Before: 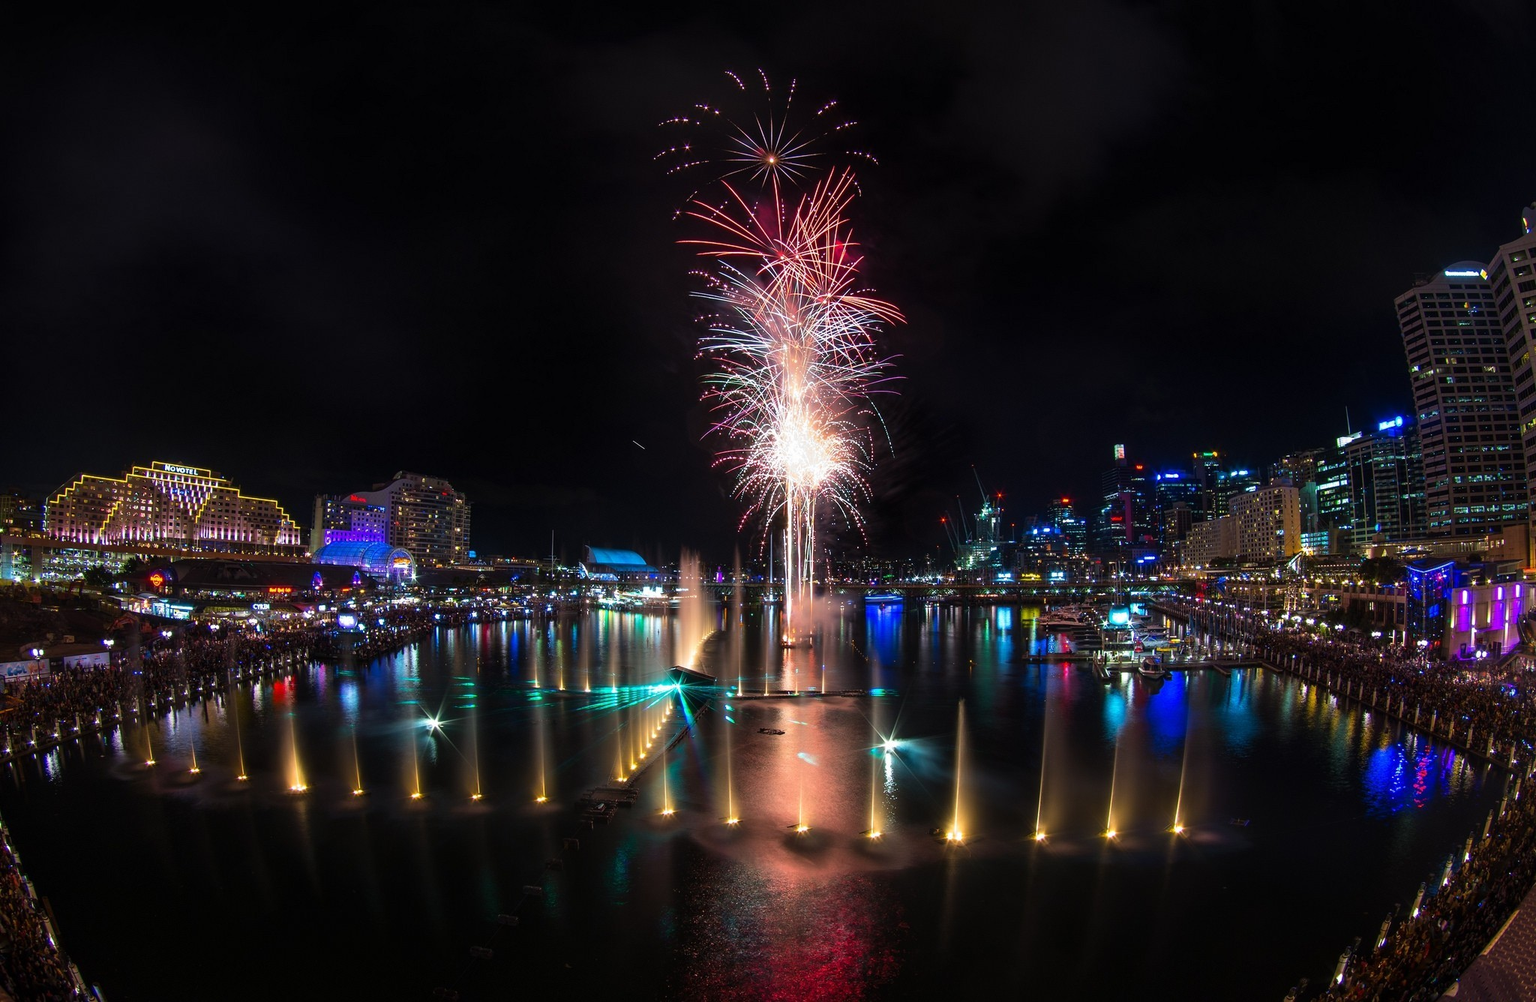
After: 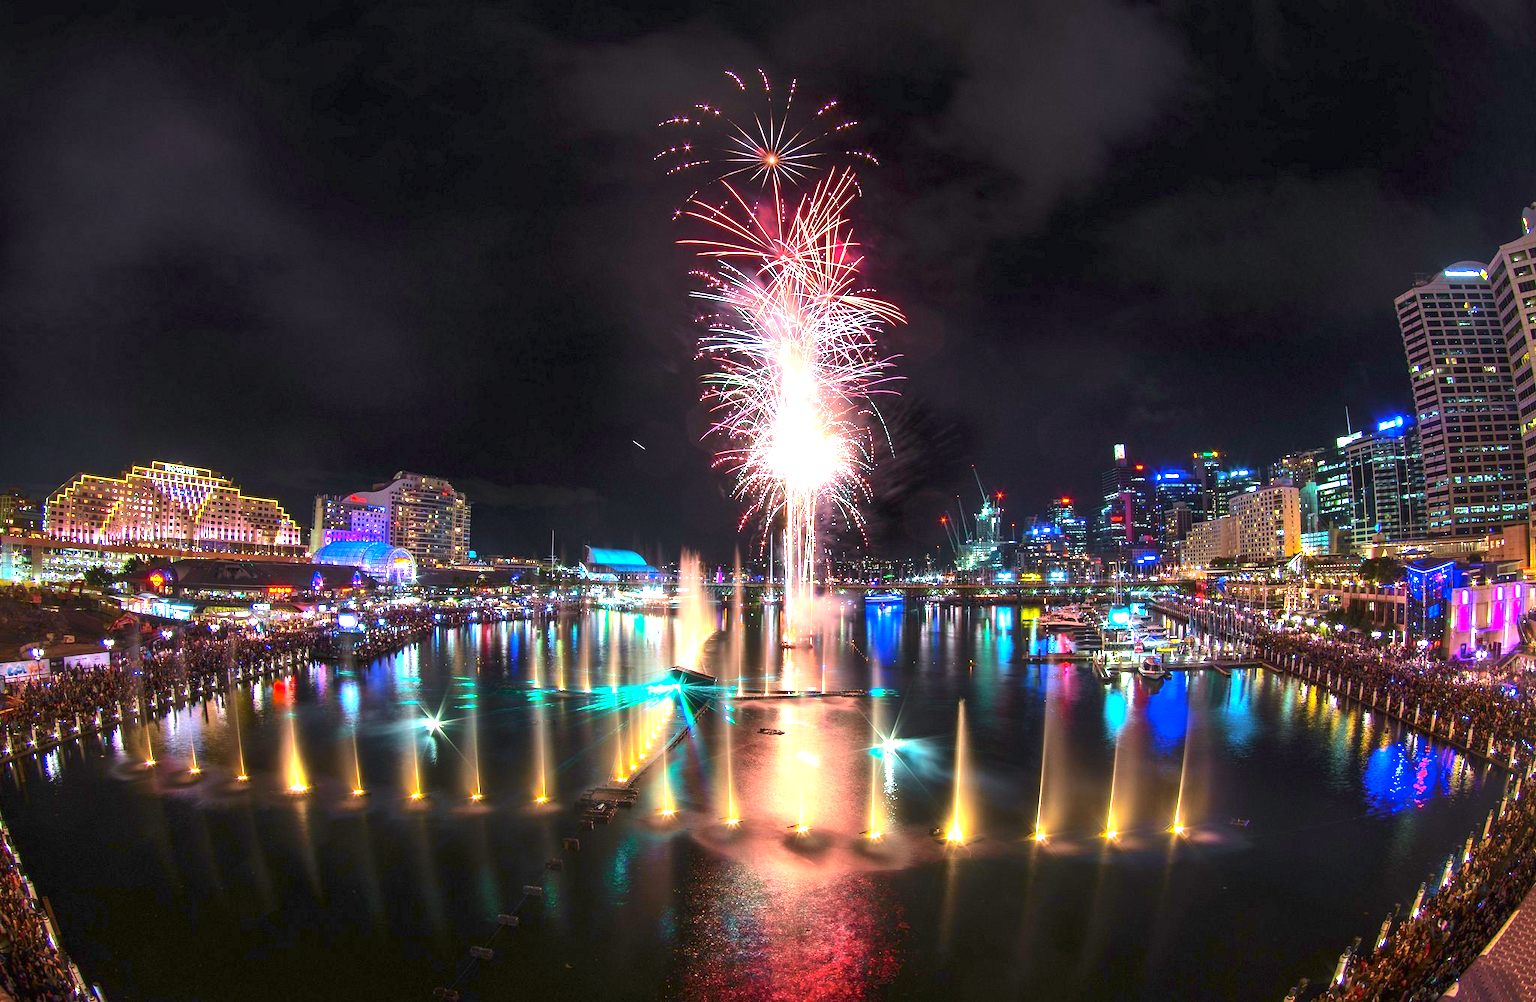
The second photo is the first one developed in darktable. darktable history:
local contrast: mode bilateral grid, contrast 20, coarseness 49, detail 119%, midtone range 0.2
exposure: exposure 2.234 EV, compensate highlight preservation false
tone curve: curves: ch0 [(0, 0.014) (0.036, 0.047) (0.15, 0.156) (0.27, 0.258) (0.511, 0.506) (0.761, 0.741) (1, 0.919)]; ch1 [(0, 0) (0.179, 0.173) (0.322, 0.32) (0.429, 0.431) (0.502, 0.5) (0.519, 0.522) (0.562, 0.575) (0.631, 0.65) (0.72, 0.692) (1, 1)]; ch2 [(0, 0) (0.29, 0.295) (0.404, 0.436) (0.497, 0.498) (0.533, 0.556) (0.599, 0.607) (0.696, 0.707) (1, 1)], color space Lab, independent channels, preserve colors none
